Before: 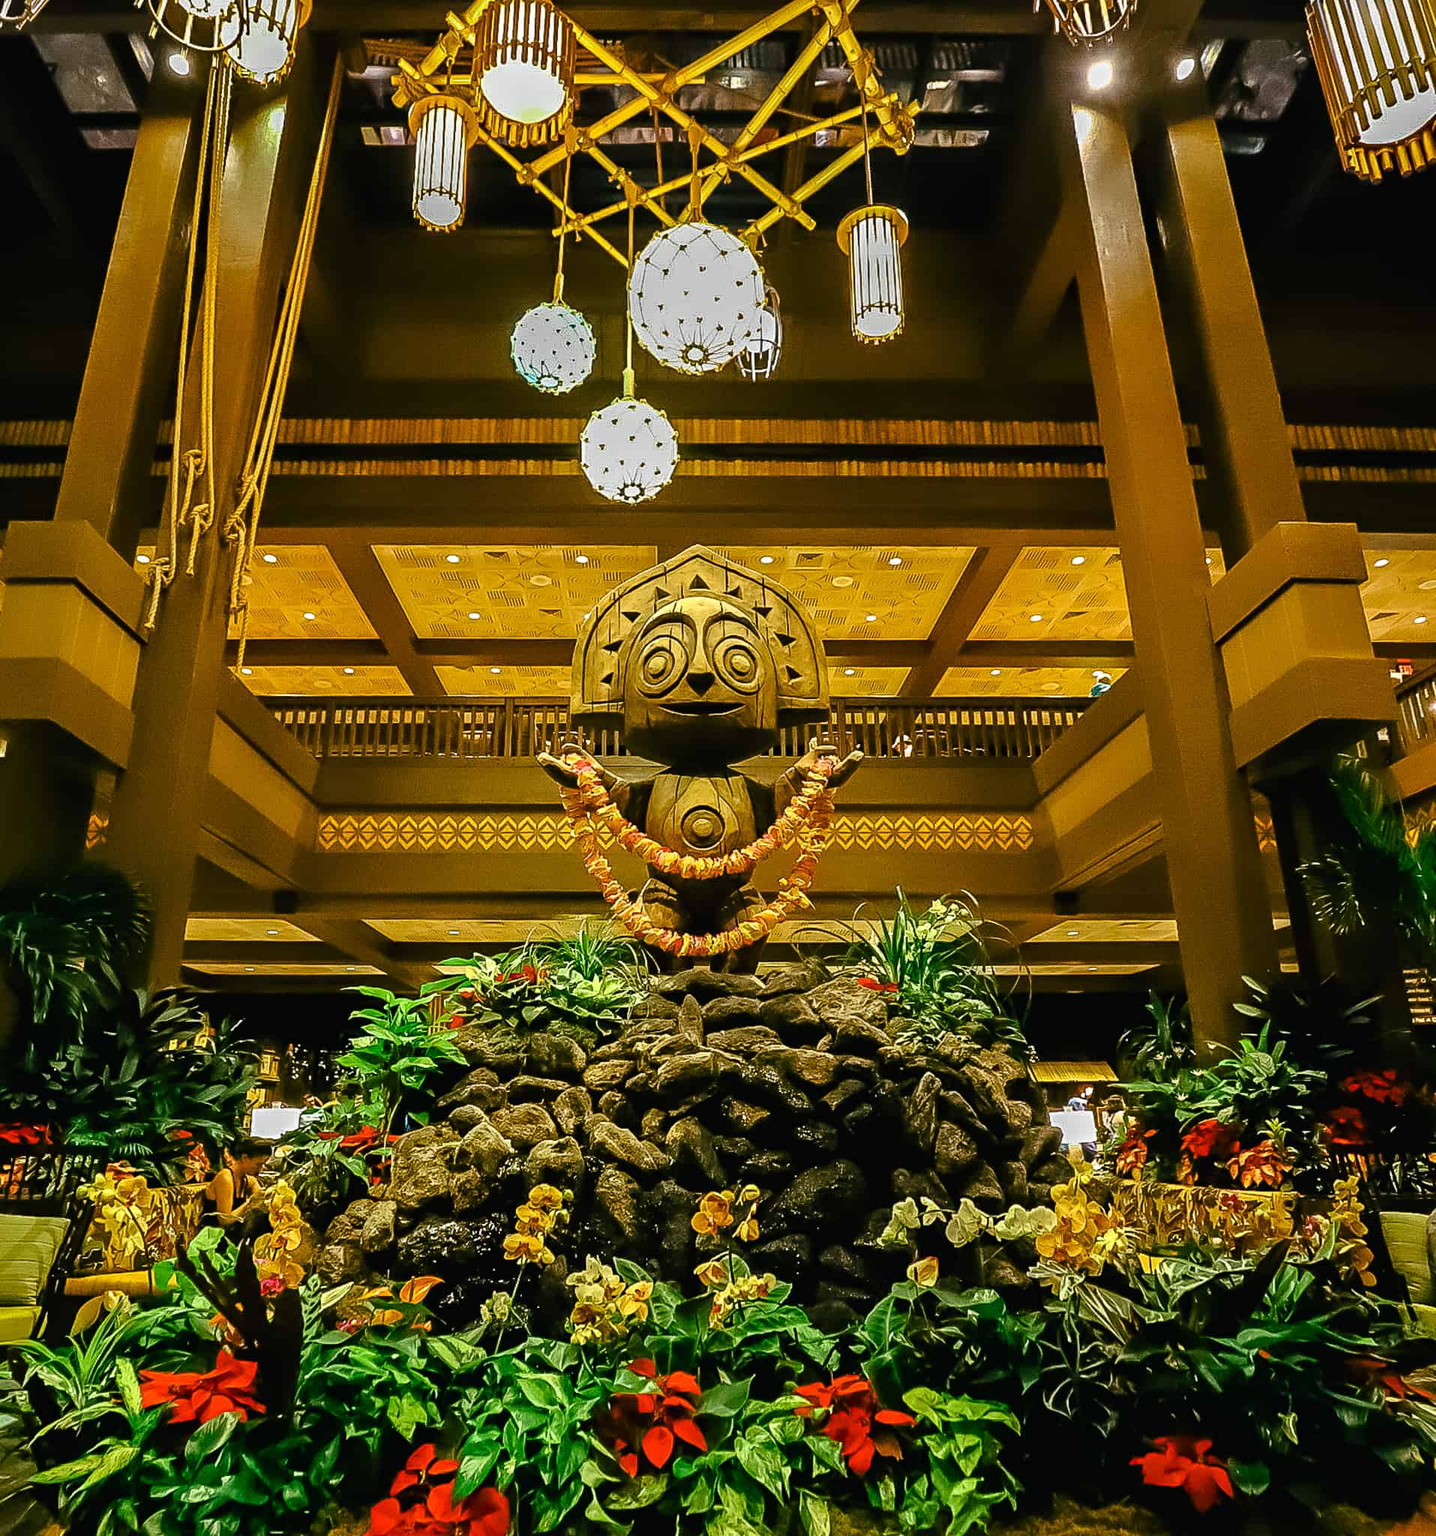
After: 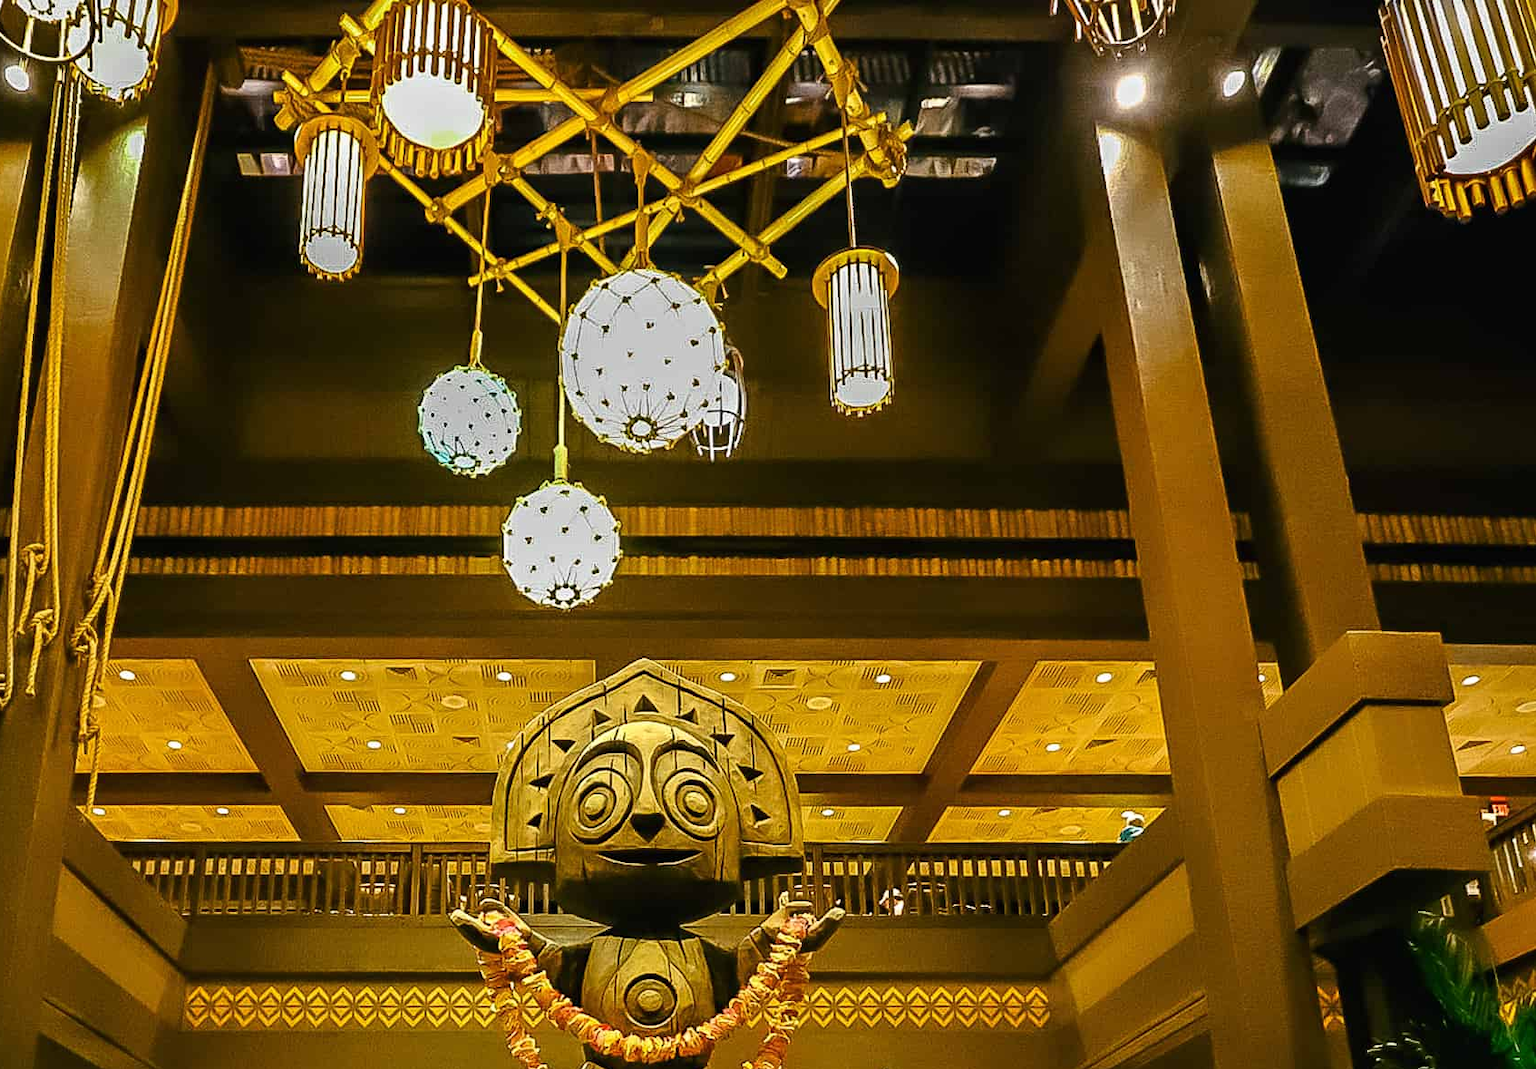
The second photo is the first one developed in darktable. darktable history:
exposure: compensate highlight preservation false
crop and rotate: left 11.535%, bottom 42.368%
